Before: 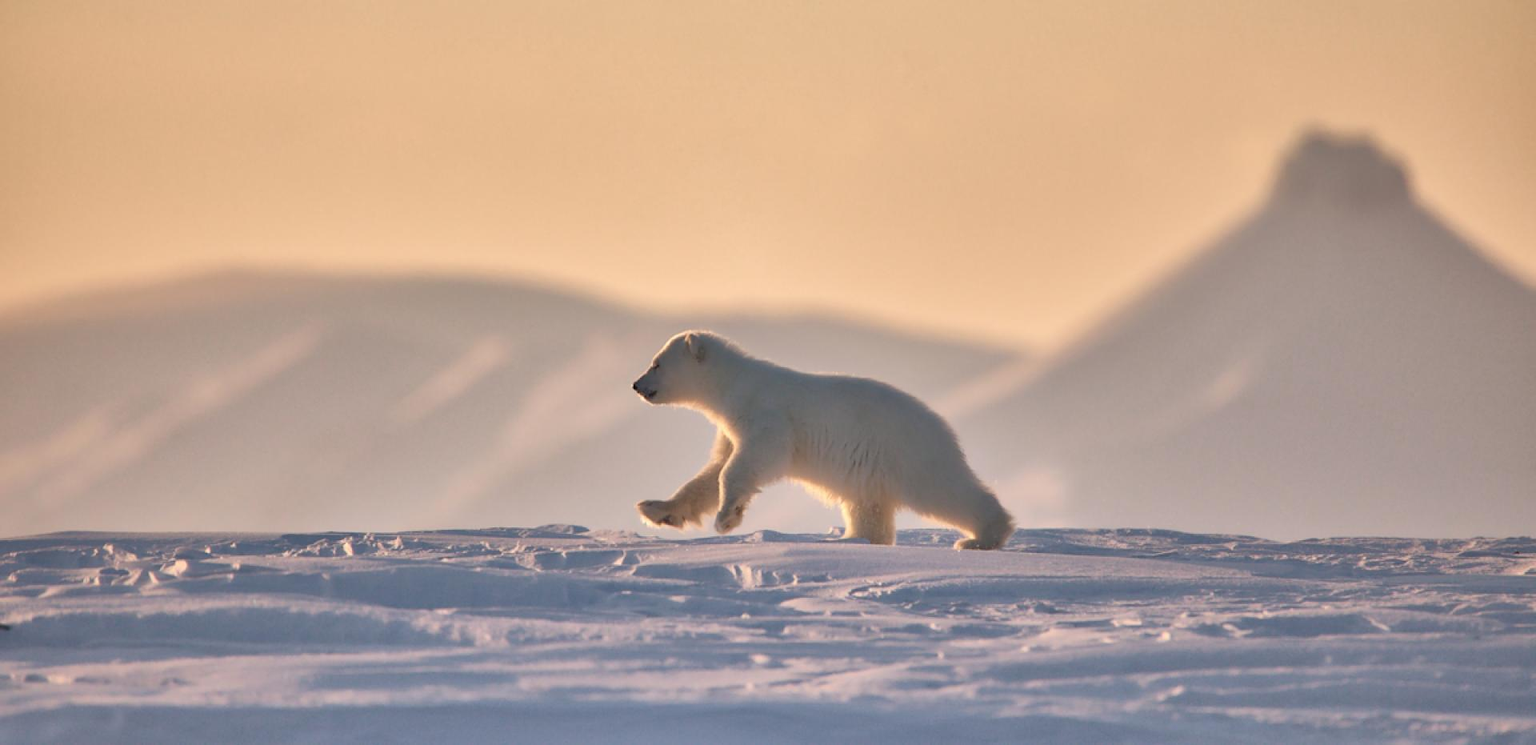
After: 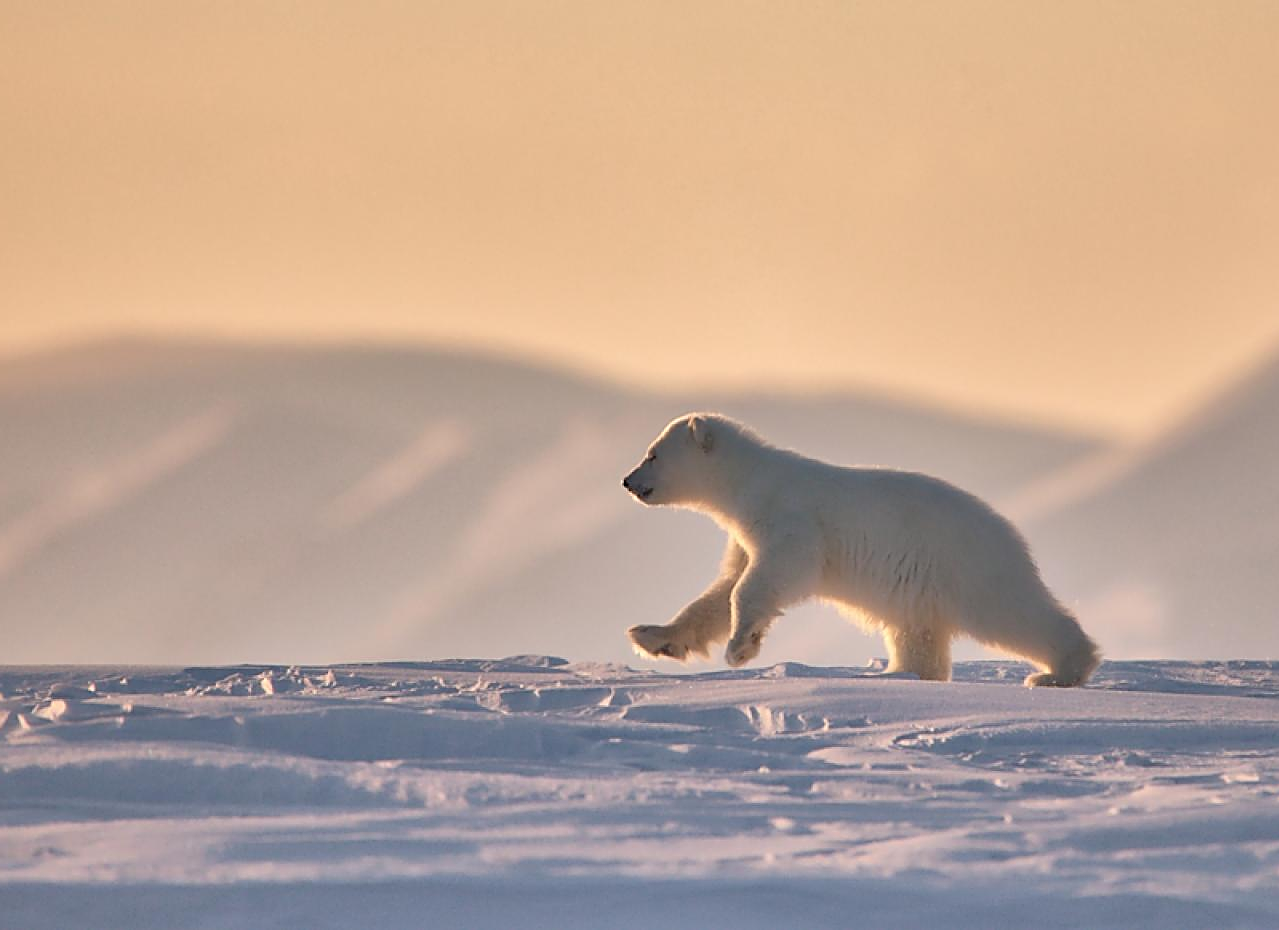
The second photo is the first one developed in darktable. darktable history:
sharpen: on, module defaults
crop and rotate: left 8.786%, right 24.548%
